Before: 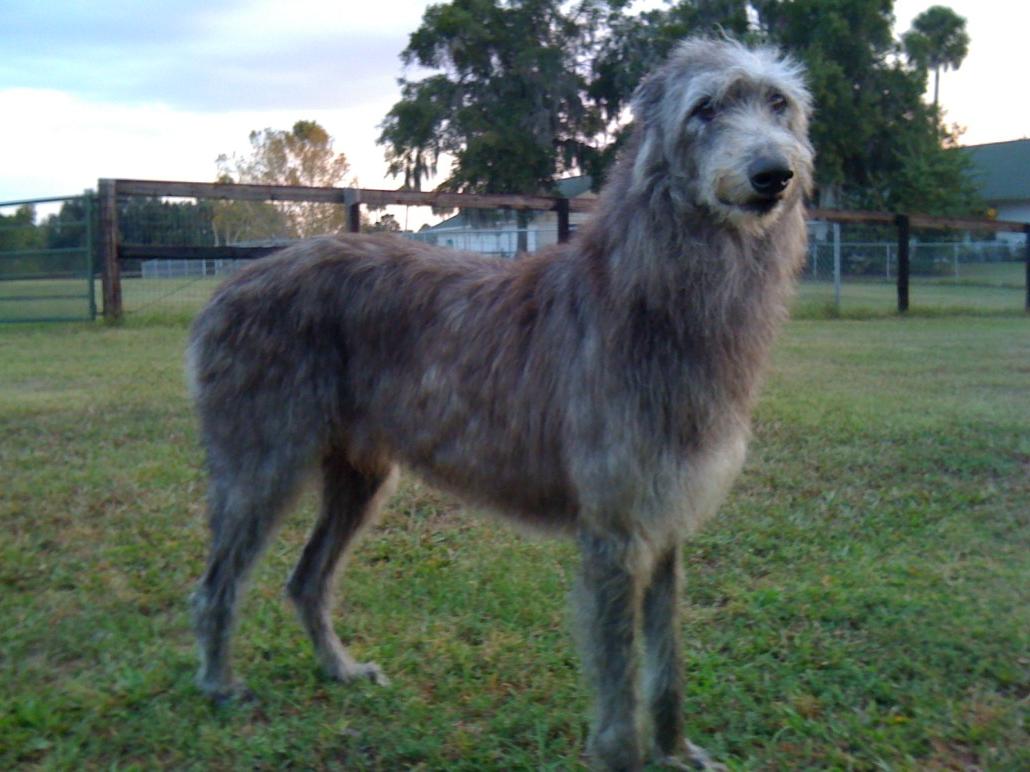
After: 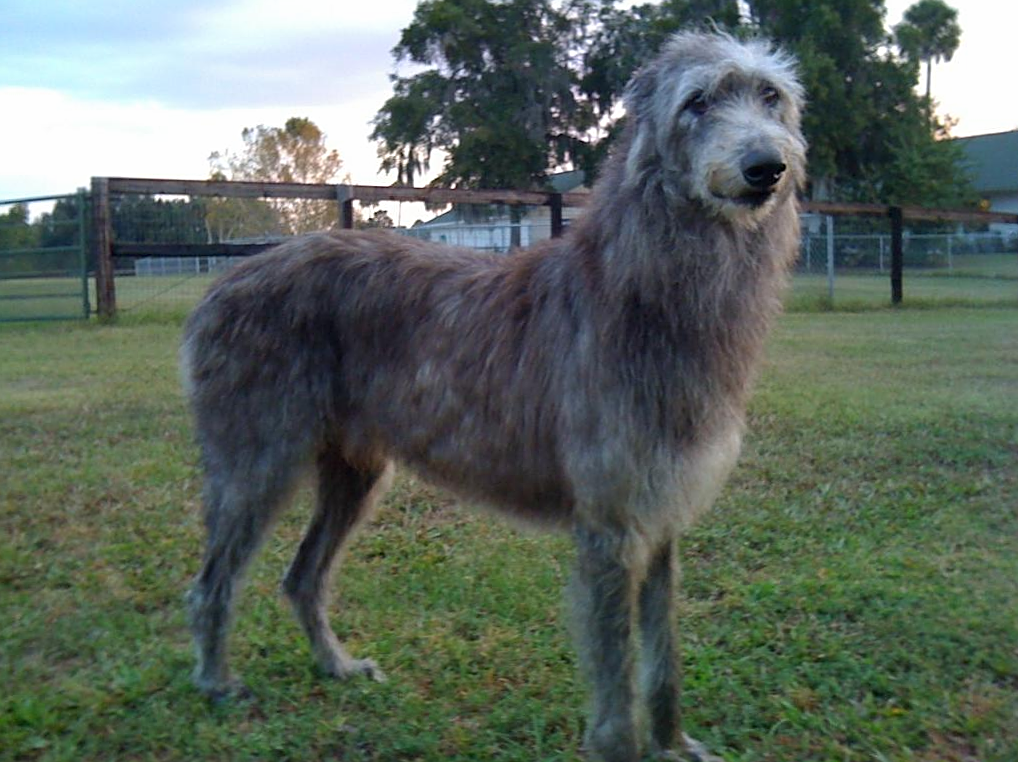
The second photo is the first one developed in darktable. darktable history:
sharpen: on, module defaults
exposure: exposure -0.01 EV, compensate highlight preservation false
rotate and perspective: rotation -0.45°, automatic cropping original format, crop left 0.008, crop right 0.992, crop top 0.012, crop bottom 0.988
